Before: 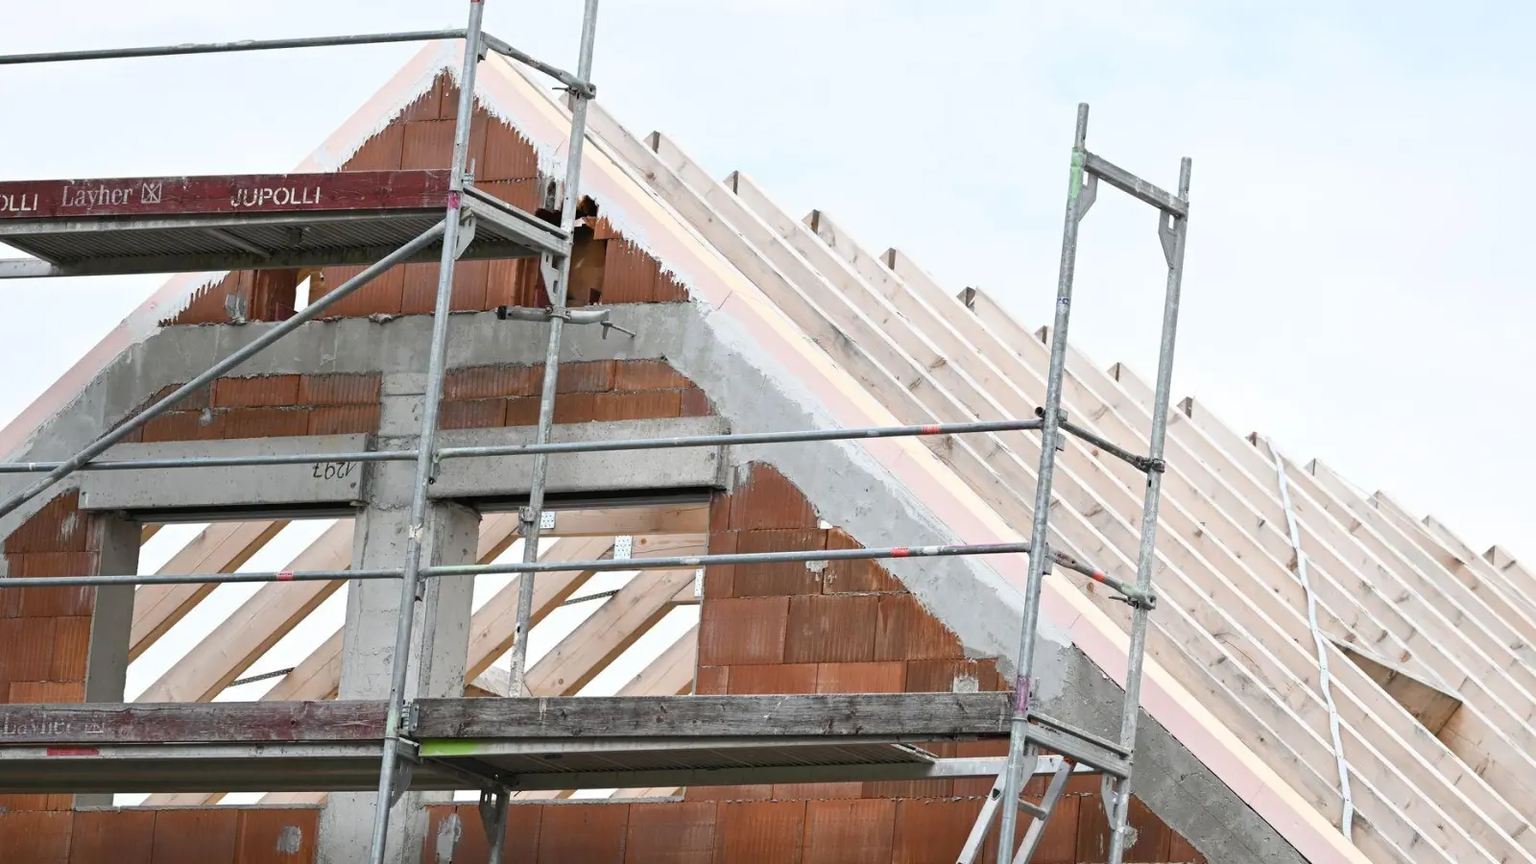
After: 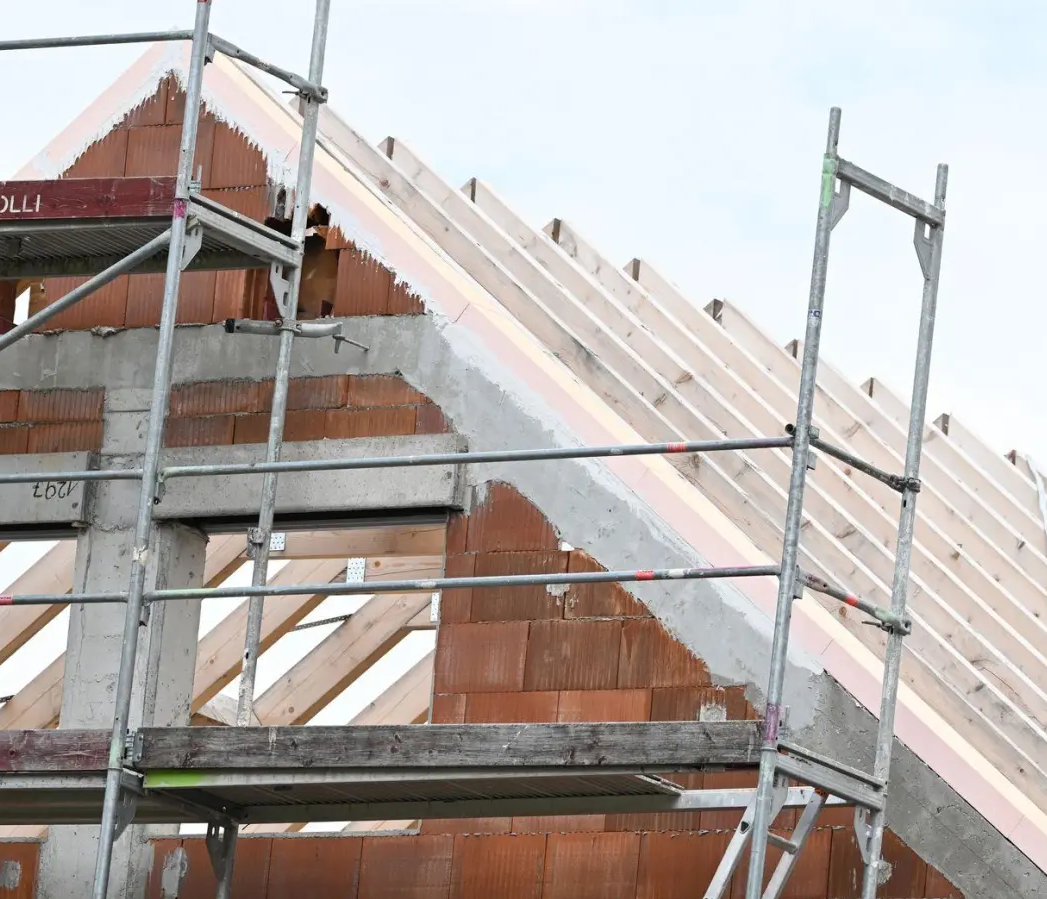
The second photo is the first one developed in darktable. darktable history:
crop and rotate: left 18.426%, right 16.132%
